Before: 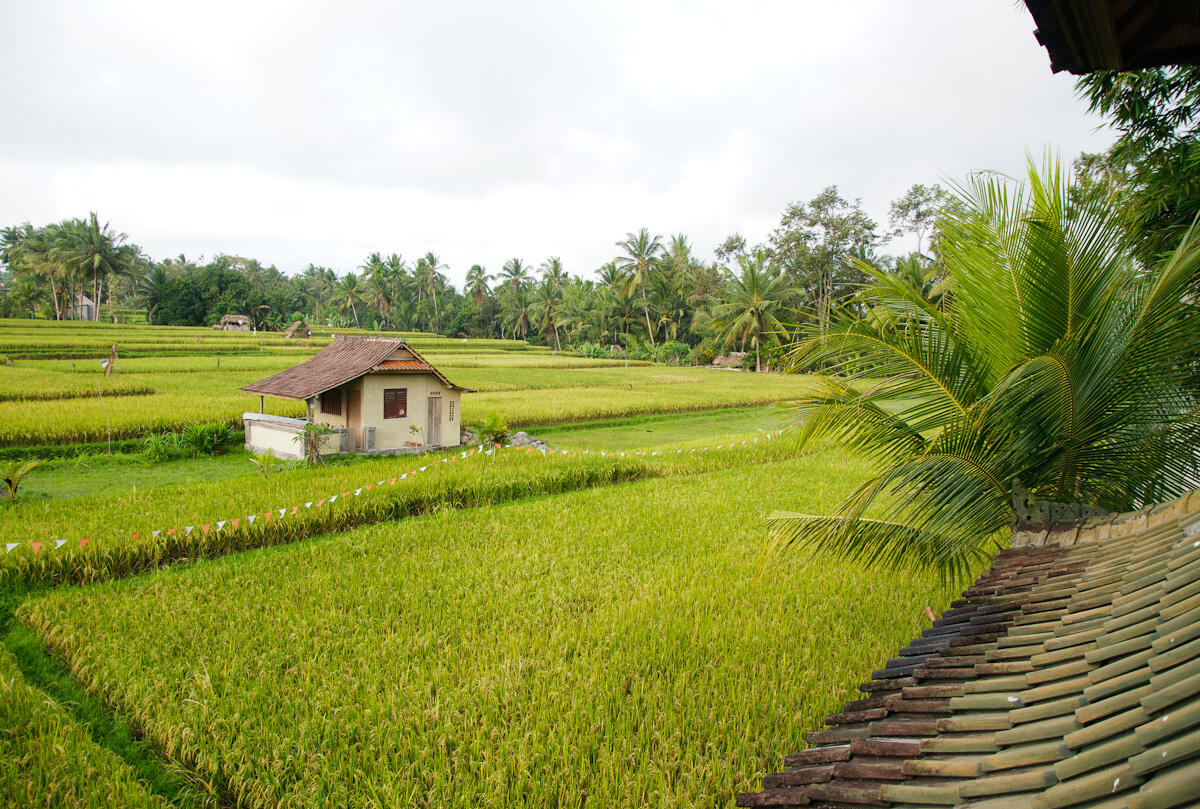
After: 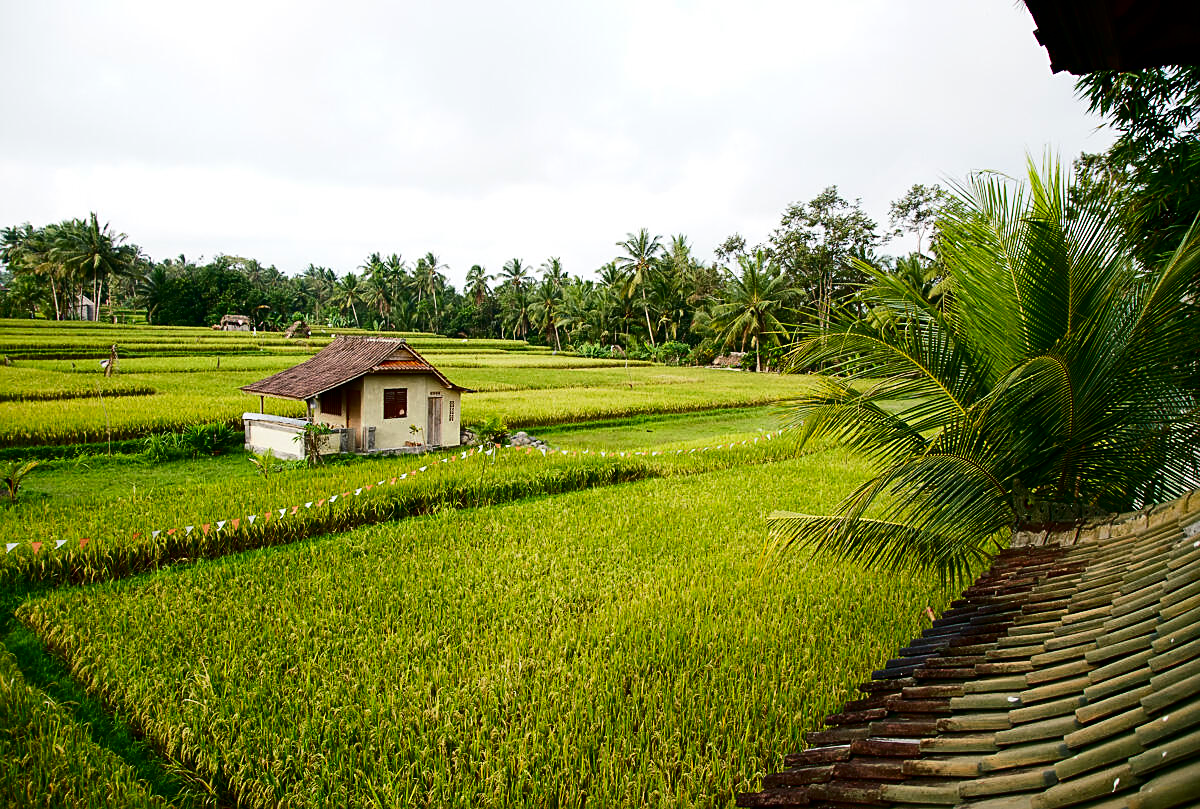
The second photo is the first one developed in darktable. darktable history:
contrast brightness saturation: contrast 0.239, brightness -0.239, saturation 0.138
sharpen: on, module defaults
tone equalizer: on, module defaults
